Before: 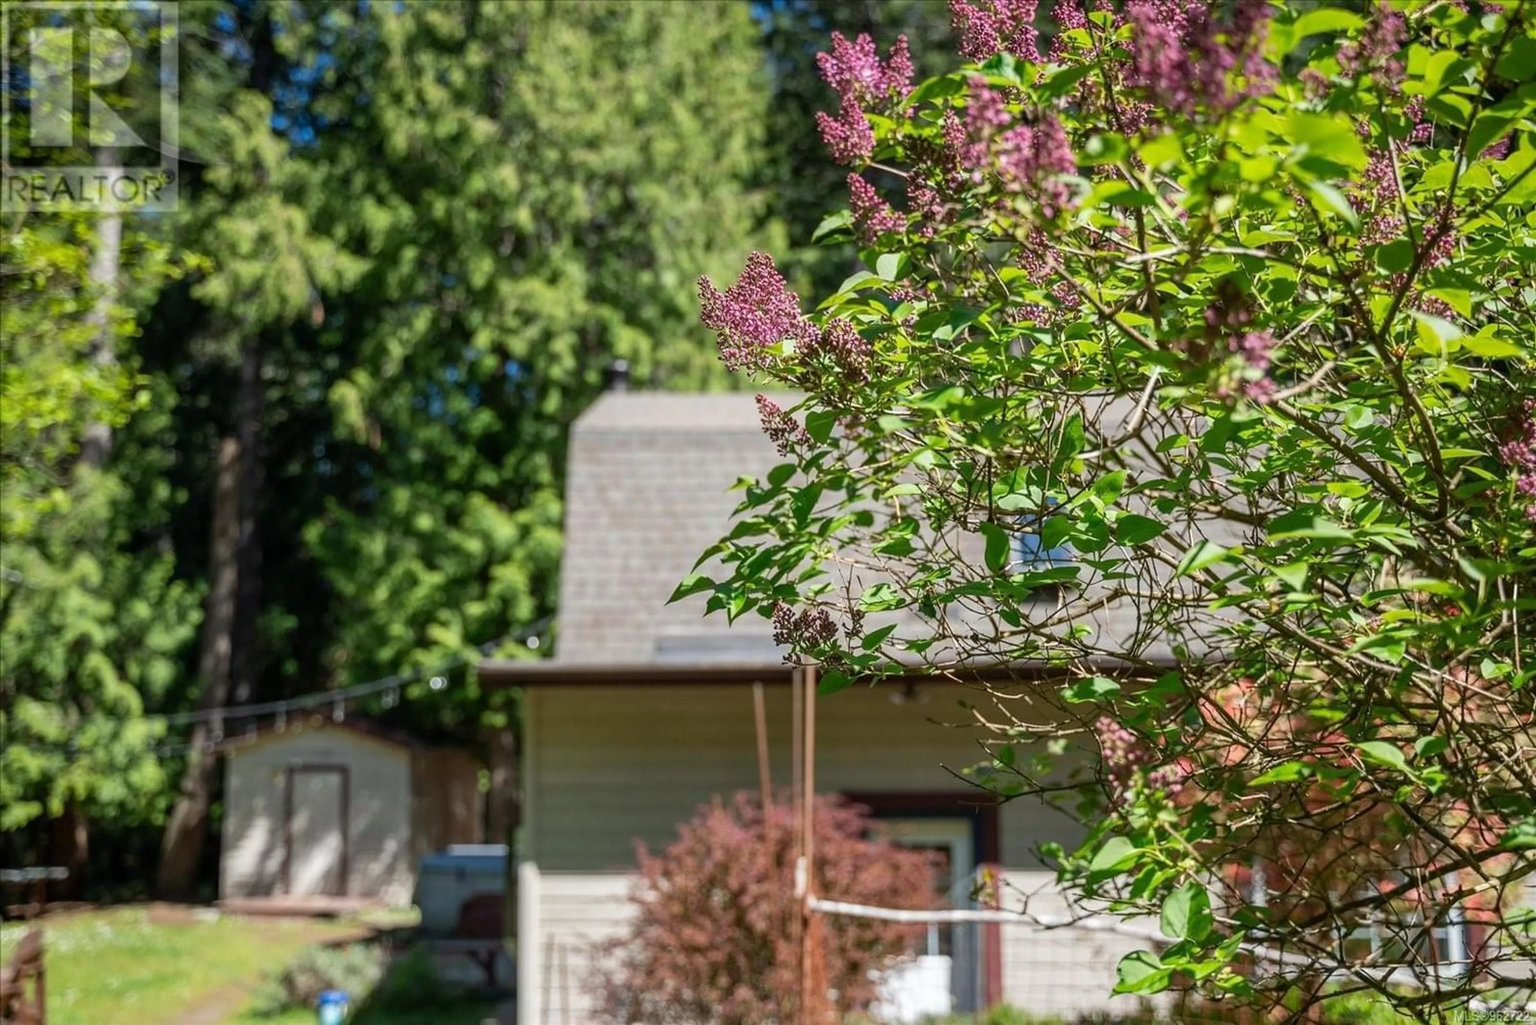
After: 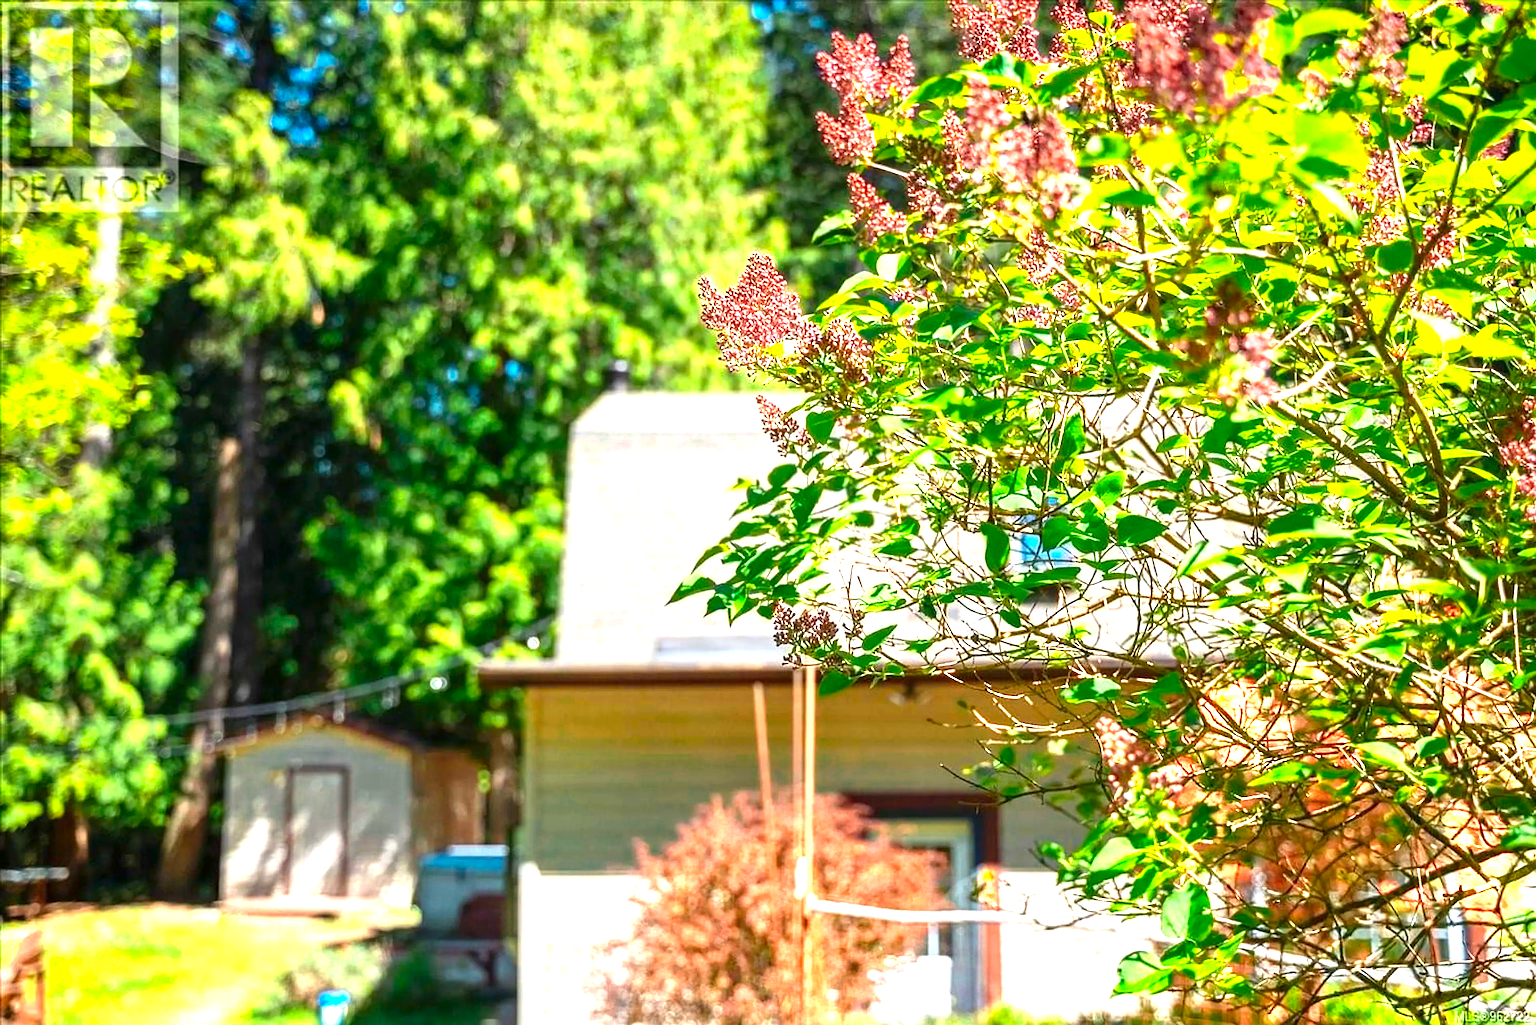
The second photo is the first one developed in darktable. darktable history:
sharpen: on, module defaults
color zones: curves: ch0 [(0.018, 0.548) (0.197, 0.654) (0.425, 0.447) (0.605, 0.658) (0.732, 0.579)]; ch1 [(0.105, 0.531) (0.224, 0.531) (0.386, 0.39) (0.618, 0.456) (0.732, 0.456) (0.956, 0.421)]; ch2 [(0.039, 0.583) (0.215, 0.465) (0.399, 0.544) (0.465, 0.548) (0.614, 0.447) (0.724, 0.43) (0.882, 0.623) (0.956, 0.632)]
color correction: highlights b* -0.03, saturation 1.81
exposure: black level correction 0, exposure 1.2 EV, compensate exposure bias true, compensate highlight preservation false
